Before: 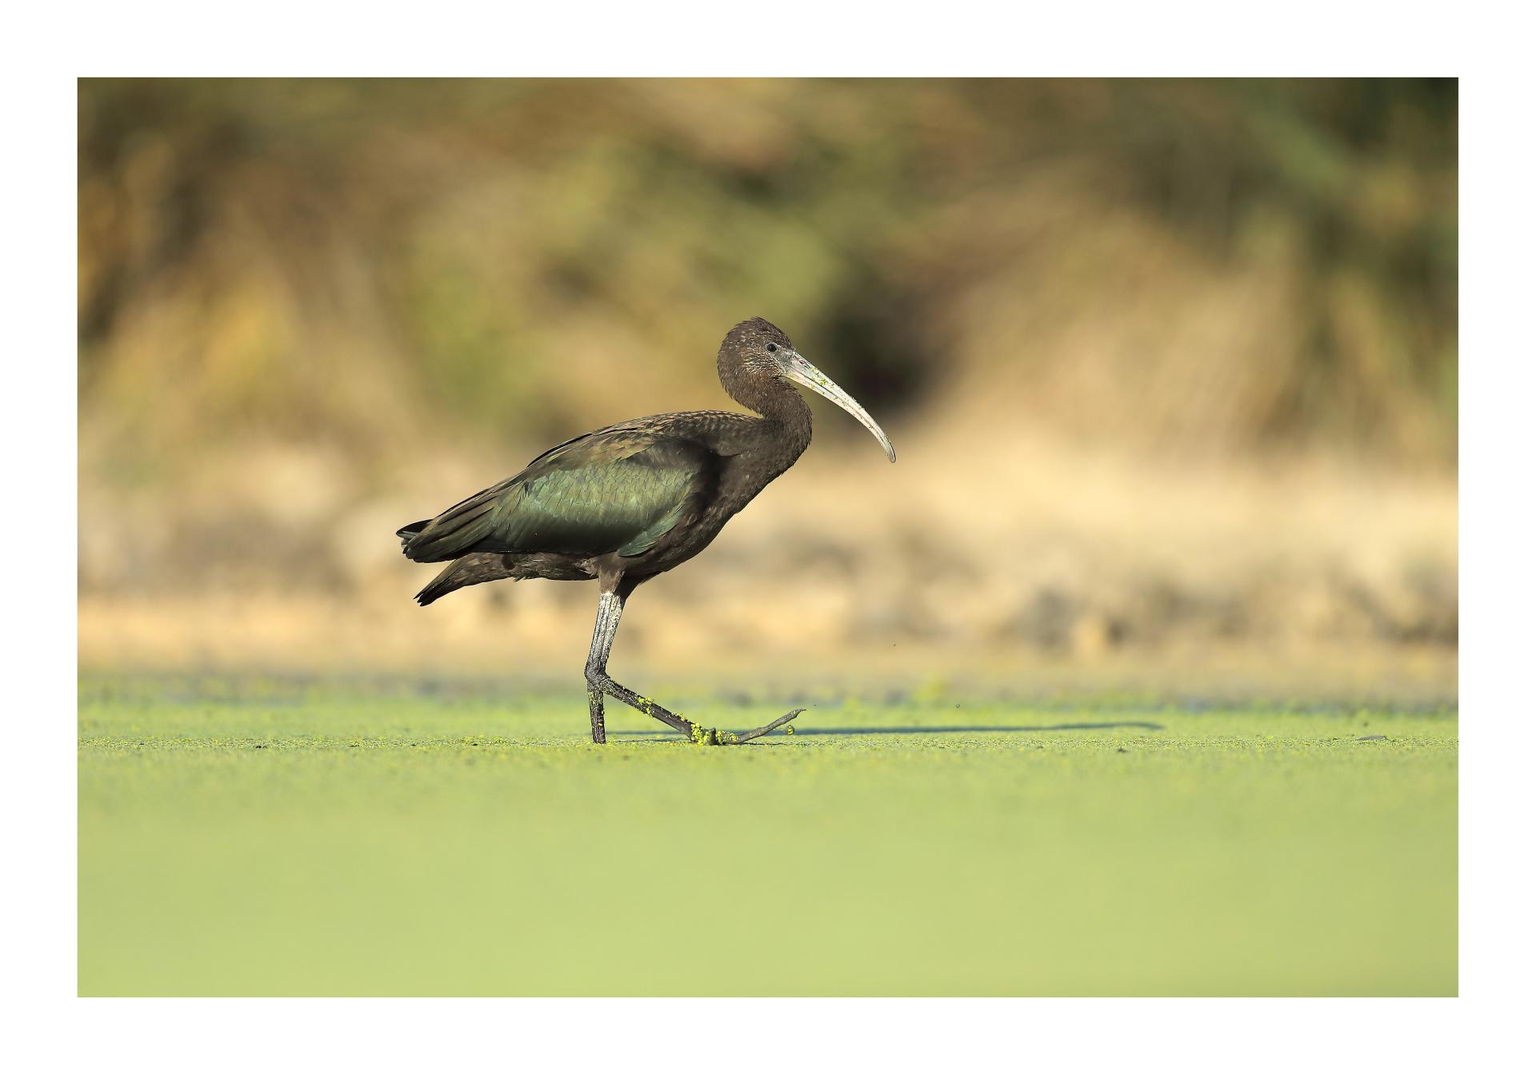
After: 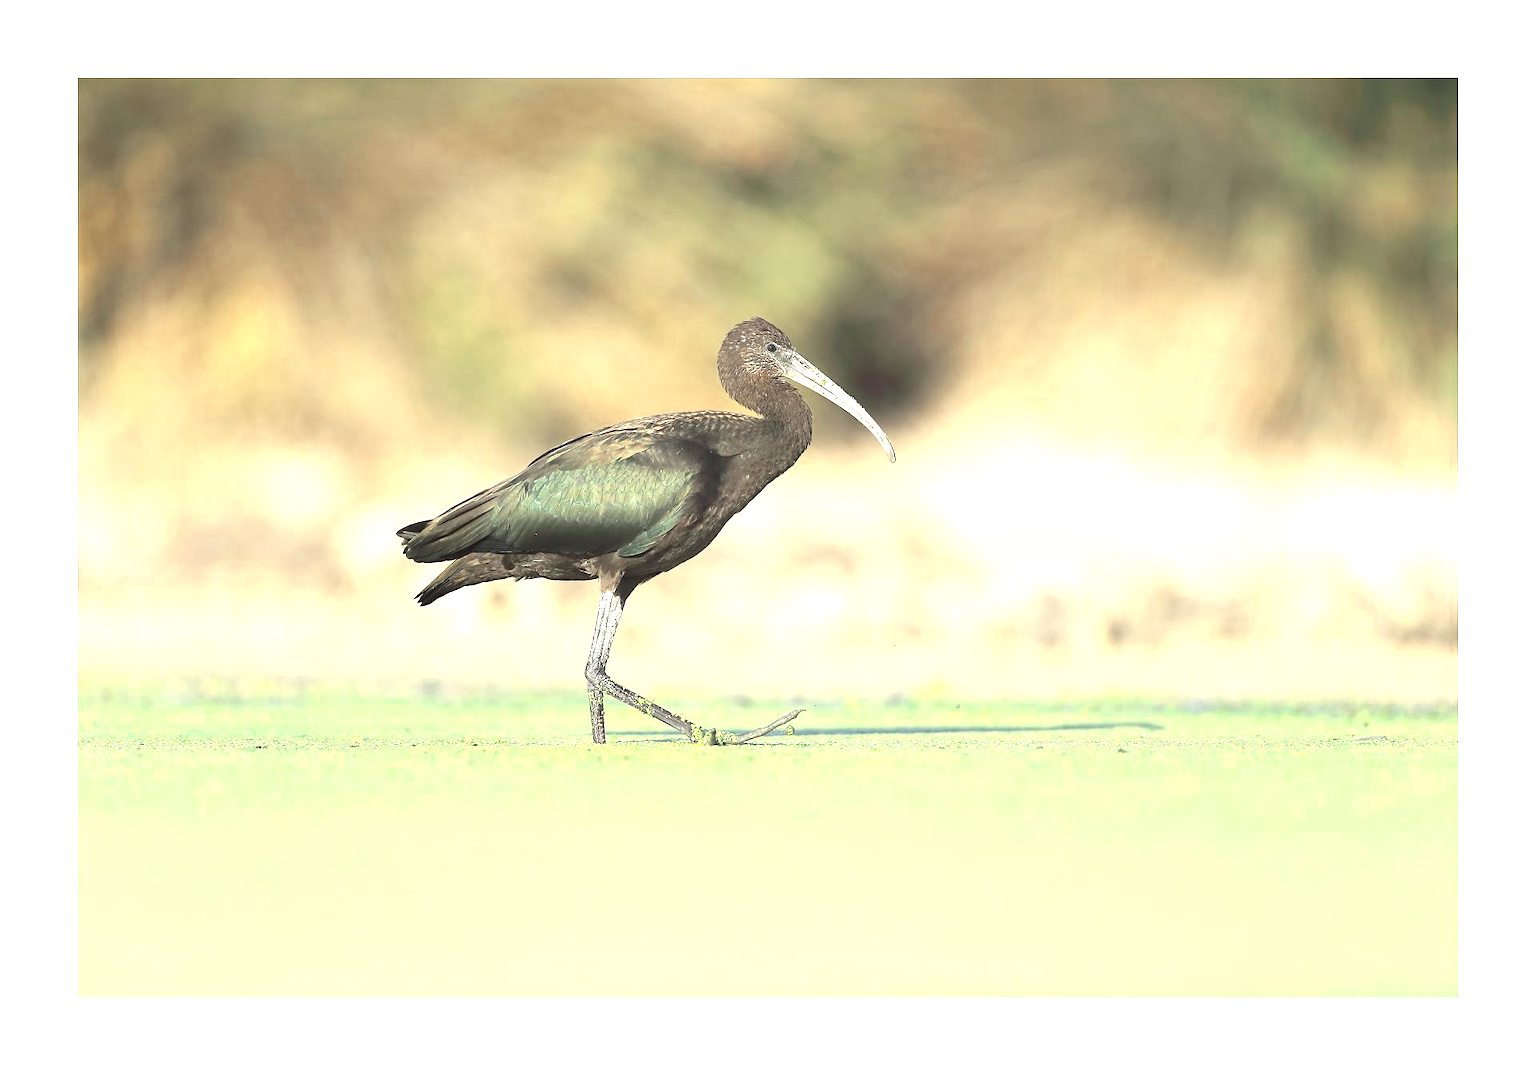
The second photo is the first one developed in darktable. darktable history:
exposure: black level correction 0, exposure 1.3 EV, compensate highlight preservation false
color zones: curves: ch0 [(0, 0.5) (0.125, 0.4) (0.25, 0.5) (0.375, 0.4) (0.5, 0.4) (0.625, 0.6) (0.75, 0.6) (0.875, 0.5)]; ch1 [(0, 0.35) (0.125, 0.45) (0.25, 0.35) (0.375, 0.35) (0.5, 0.35) (0.625, 0.35) (0.75, 0.45) (0.875, 0.35)]; ch2 [(0, 0.6) (0.125, 0.5) (0.25, 0.5) (0.375, 0.6) (0.5, 0.6) (0.625, 0.5) (0.75, 0.5) (0.875, 0.5)]
contrast equalizer: y [[0.439, 0.44, 0.442, 0.457, 0.493, 0.498], [0.5 ×6], [0.5 ×6], [0 ×6], [0 ×6]]
